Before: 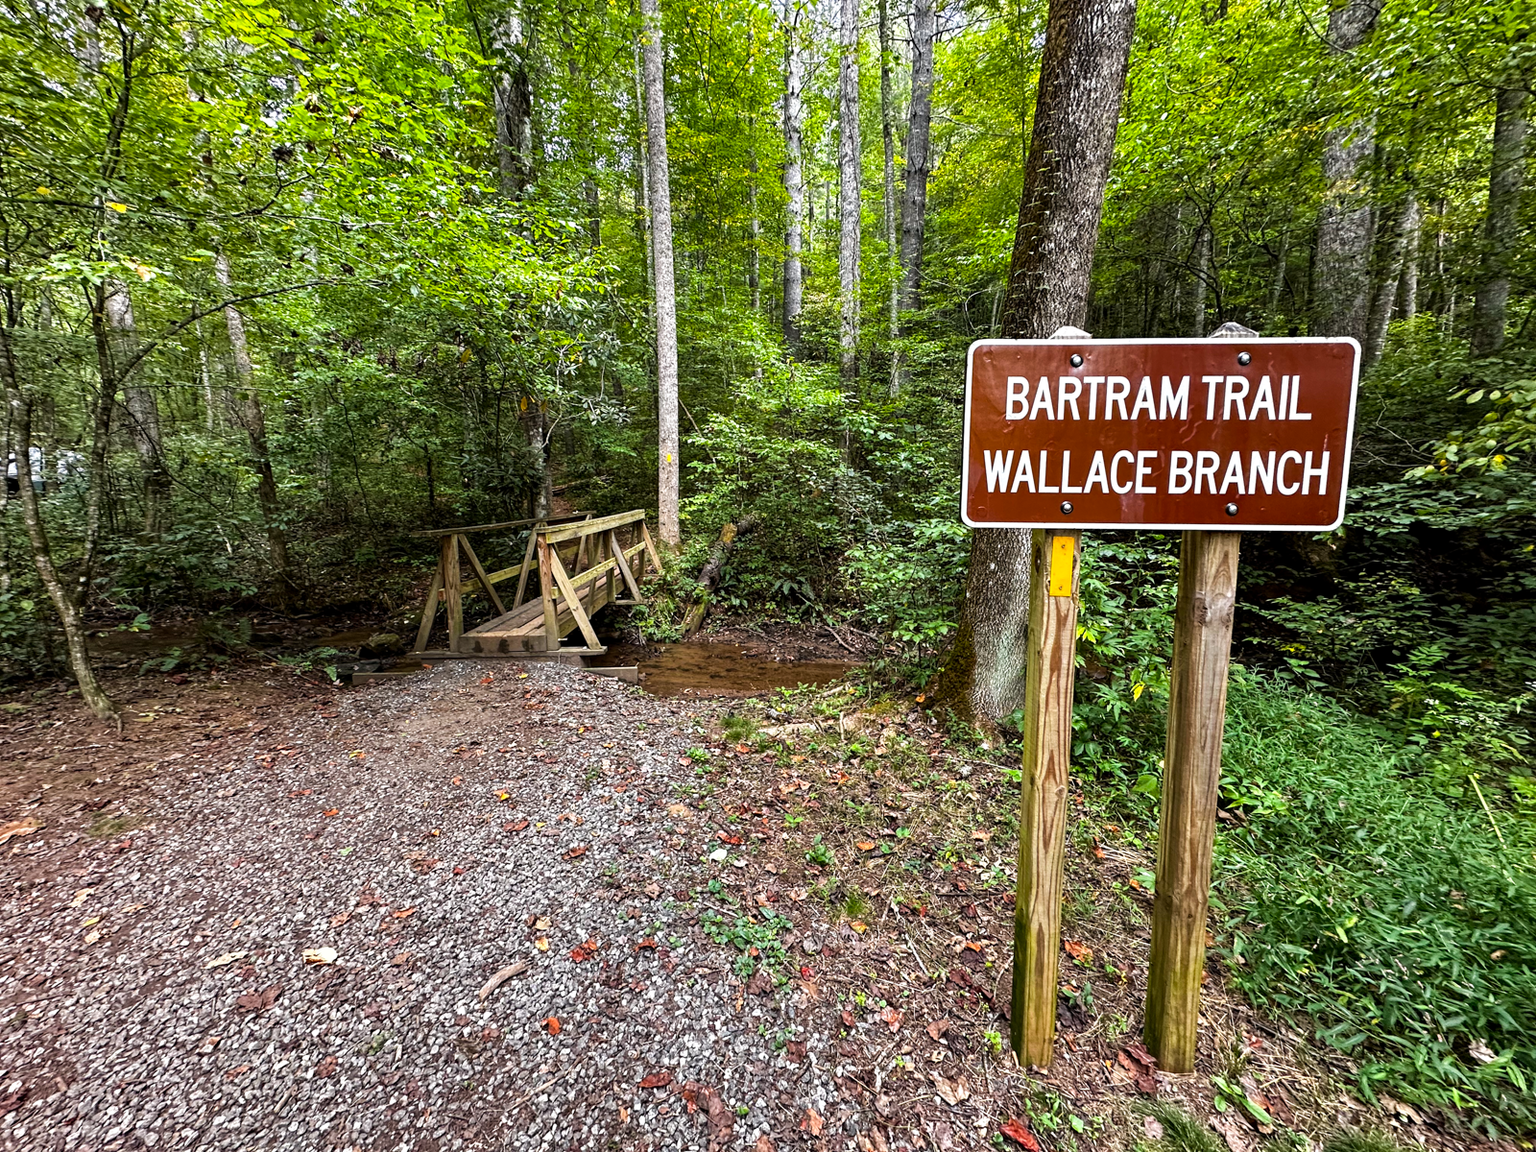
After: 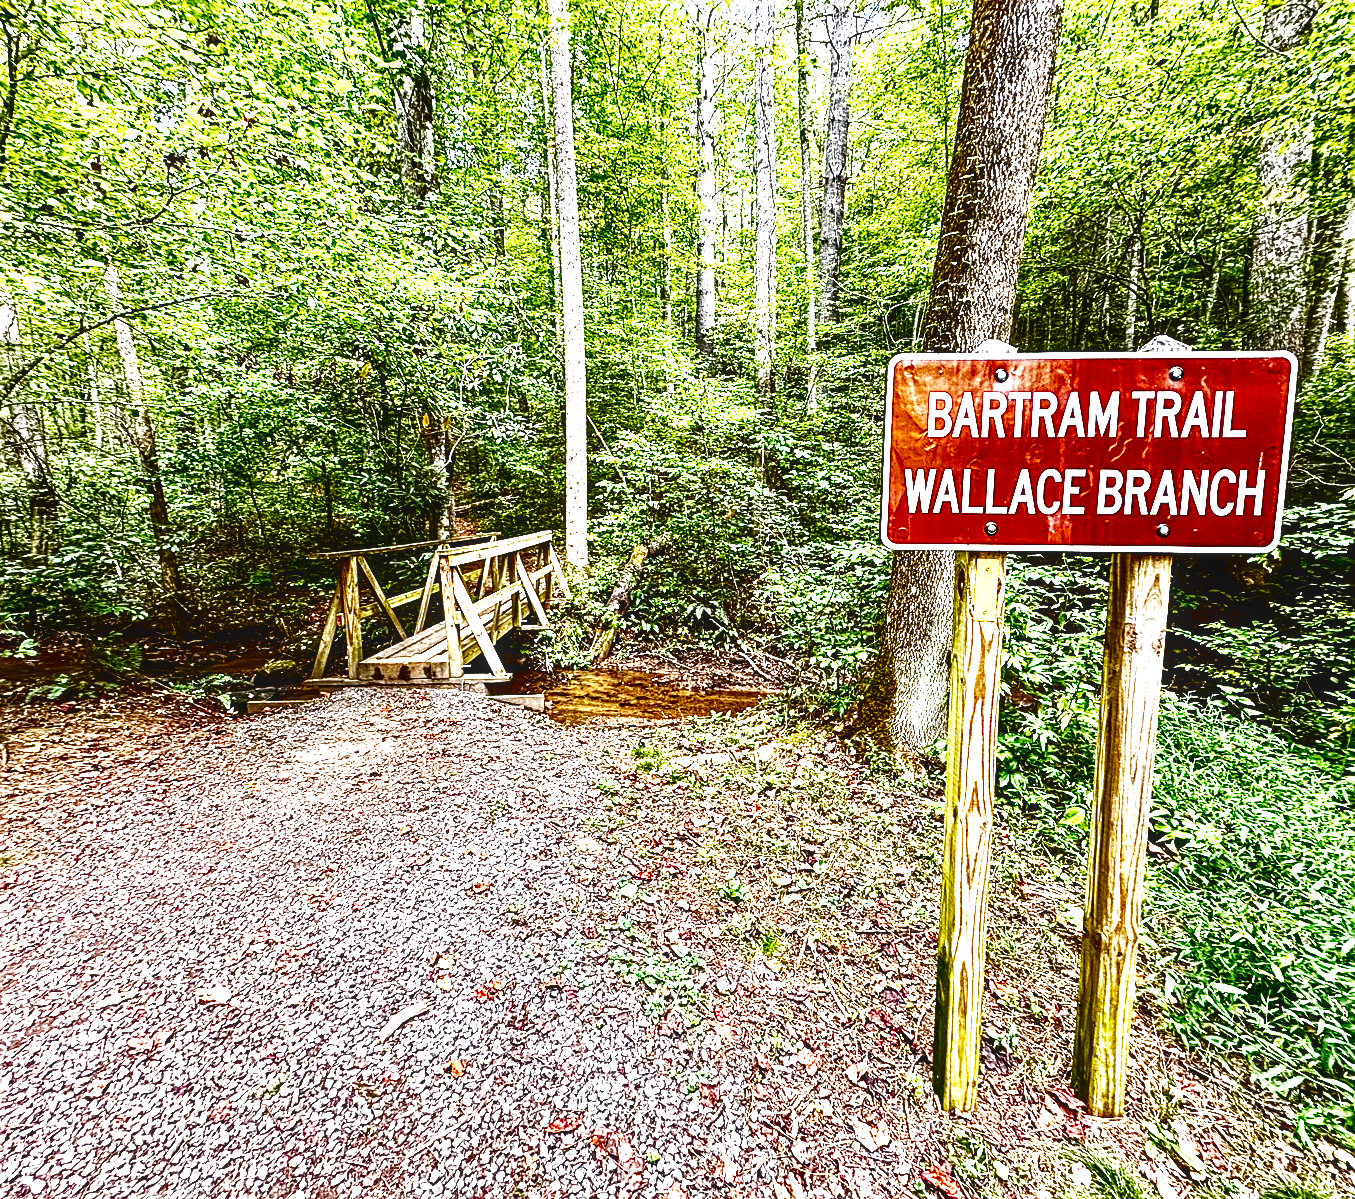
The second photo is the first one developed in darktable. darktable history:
color balance rgb: perceptual saturation grading › global saturation 20%, perceptual saturation grading › highlights -24.985%, perceptual saturation grading › shadows 49.35%, perceptual brilliance grading › global brilliance 20.409%, perceptual brilliance grading › shadows -39.736%, global vibrance 4.812%, contrast 2.827%
contrast brightness saturation: contrast 0.086, brightness -0.598, saturation 0.165
local contrast: highlights 62%, detail 143%, midtone range 0.431
crop: left 7.519%, right 7.785%
sharpen: on, module defaults
exposure: black level correction -0.002, exposure 1.325 EV, compensate exposure bias true, compensate highlight preservation false
base curve: curves: ch0 [(0, 0) (0.005, 0.002) (0.15, 0.3) (0.4, 0.7) (0.75, 0.95) (1, 1)], preserve colors none
